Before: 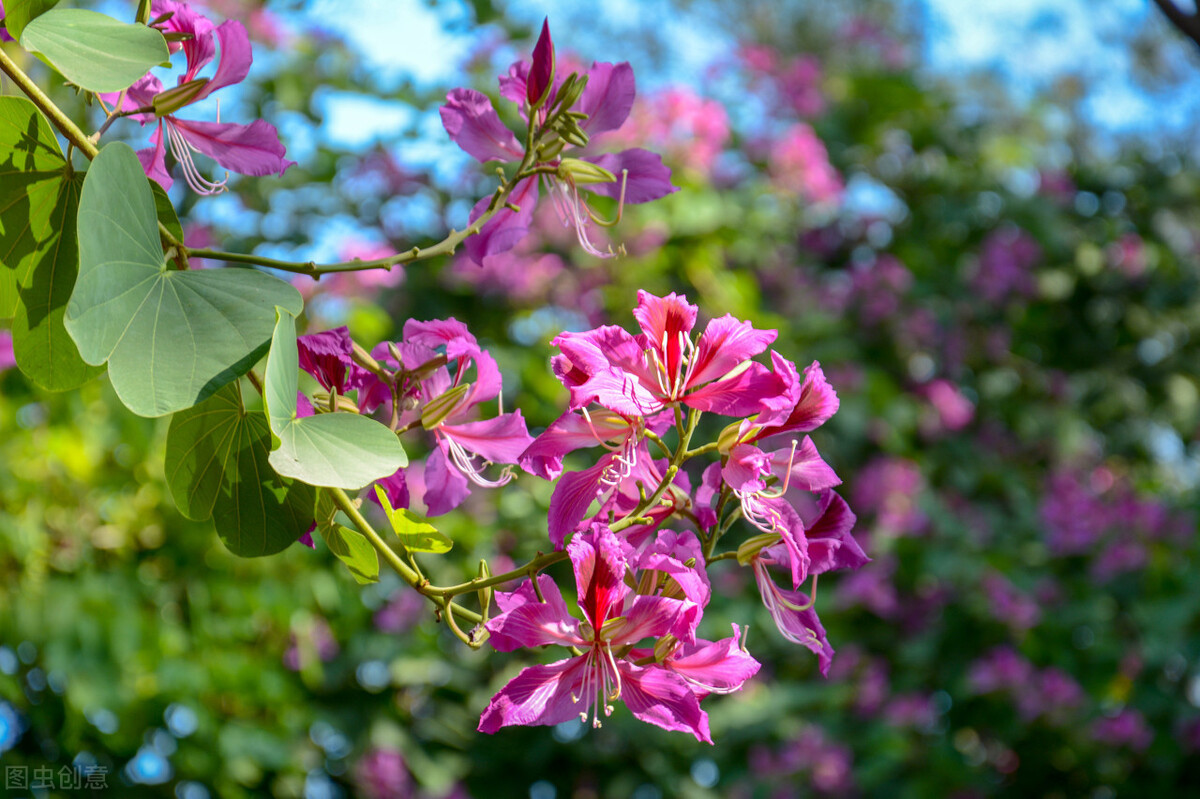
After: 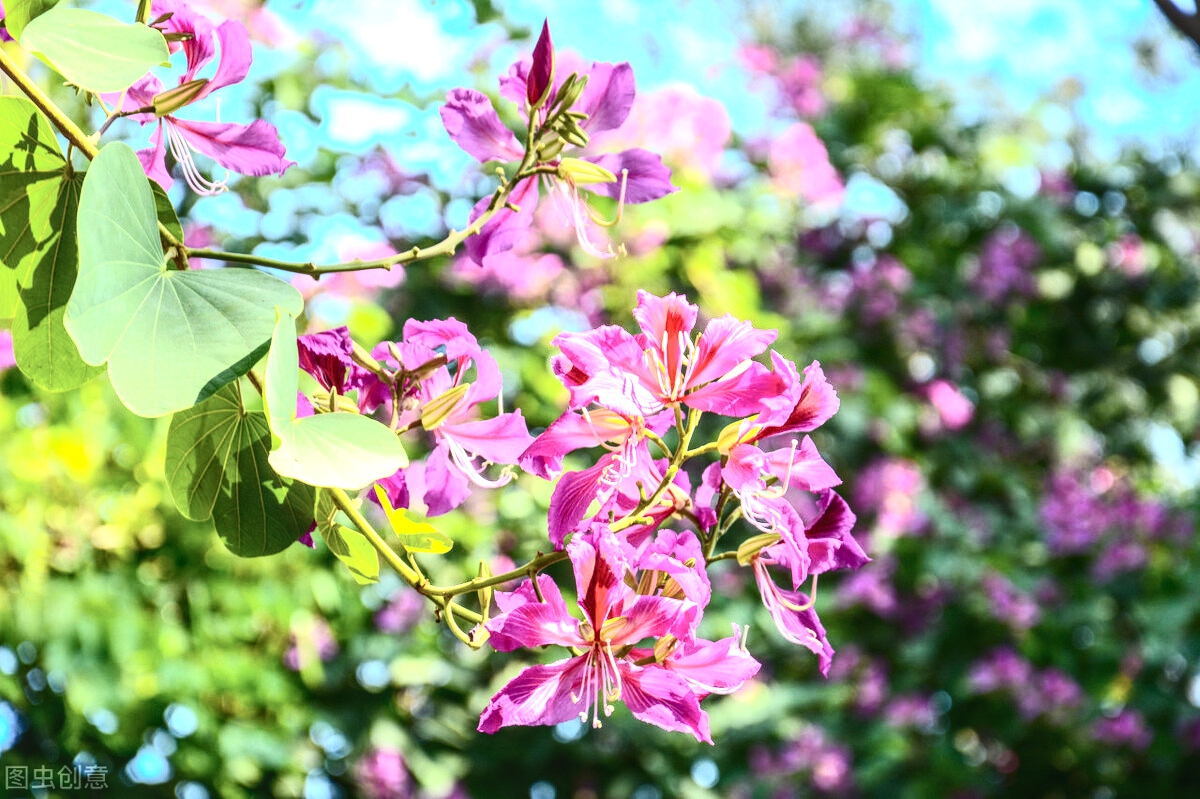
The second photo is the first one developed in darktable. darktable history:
local contrast: on, module defaults
contrast brightness saturation: contrast 0.376, brightness 0.097
exposure: black level correction -0.005, exposure 1.003 EV, compensate highlight preservation false
